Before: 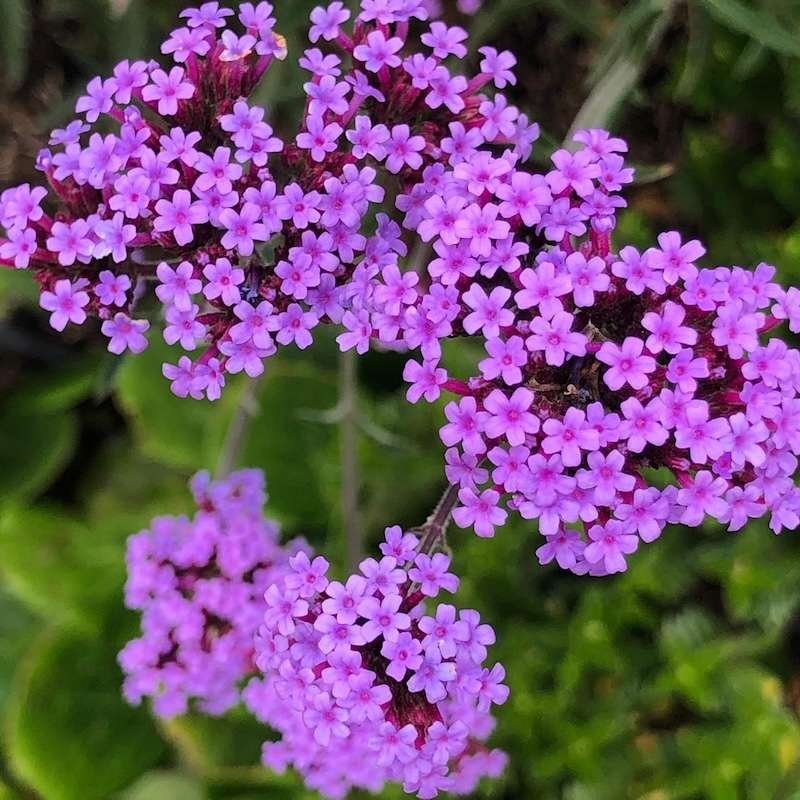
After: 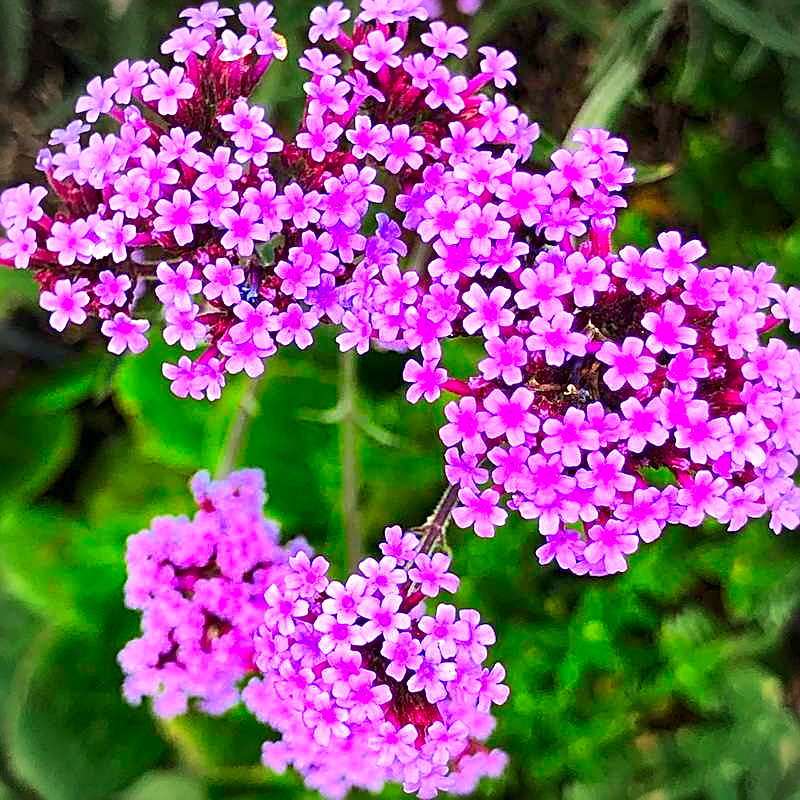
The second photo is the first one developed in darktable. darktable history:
vignetting: on, module defaults
color correction: highlights a* -10.77, highlights b* 9.8, saturation 1.72
sharpen: radius 2.676, amount 0.669
tone equalizer: on, module defaults
exposure: black level correction 0, exposure 1 EV, compensate exposure bias true, compensate highlight preservation false
shadows and highlights: shadows 24.5, highlights -78.15, soften with gaussian
local contrast: mode bilateral grid, contrast 20, coarseness 50, detail 132%, midtone range 0.2
